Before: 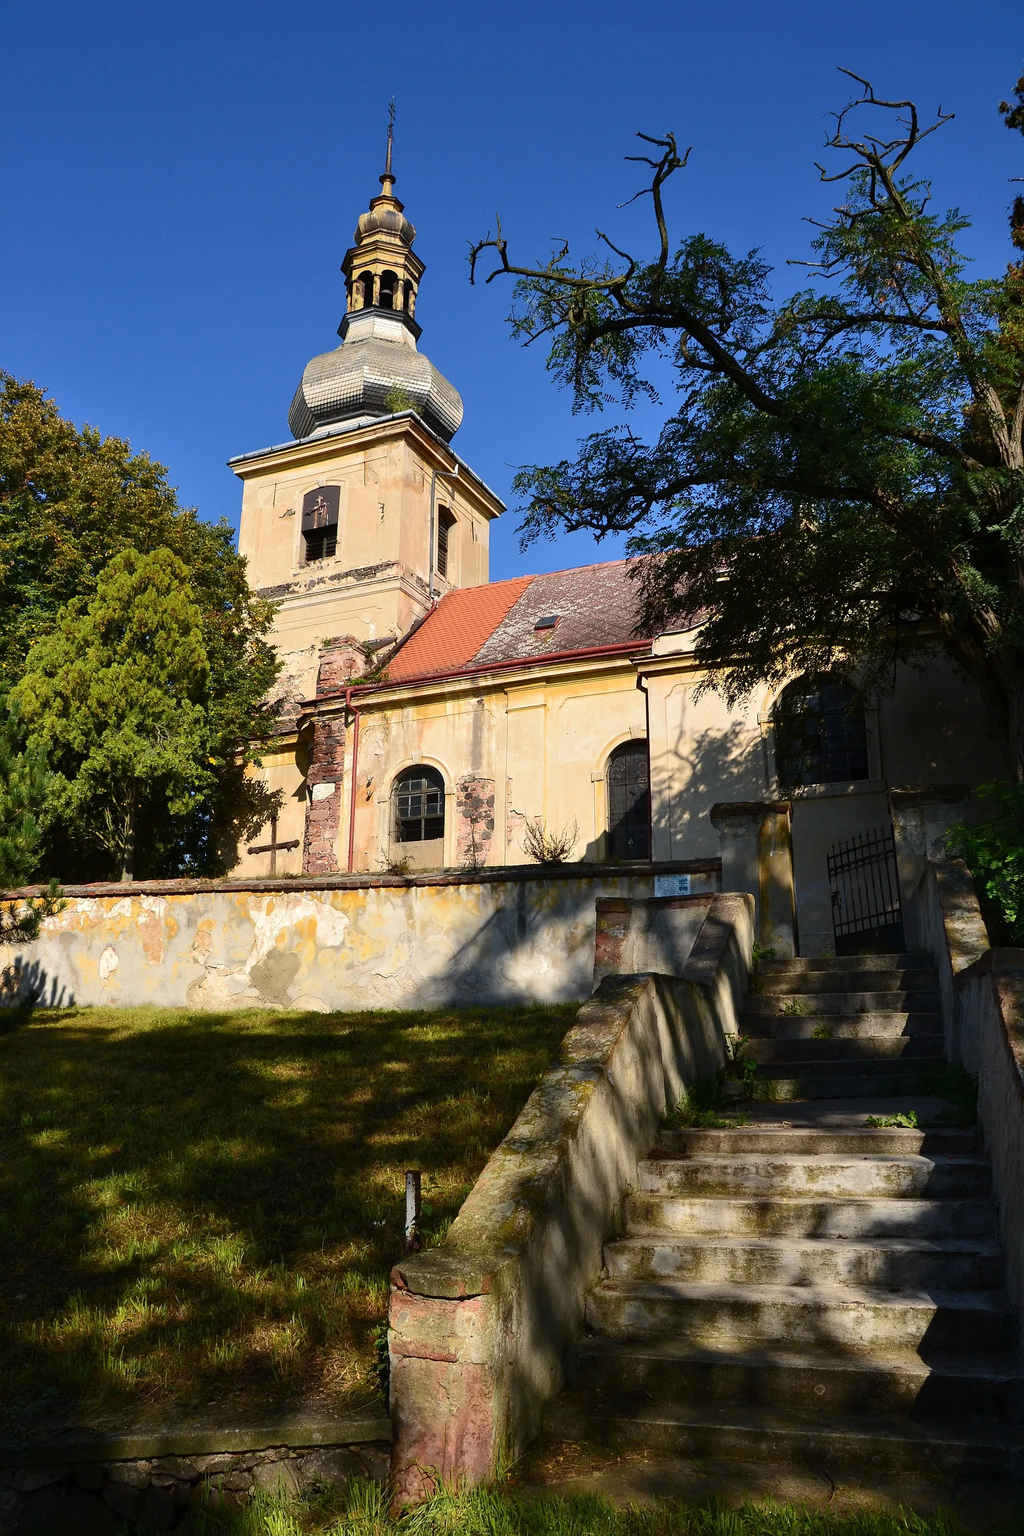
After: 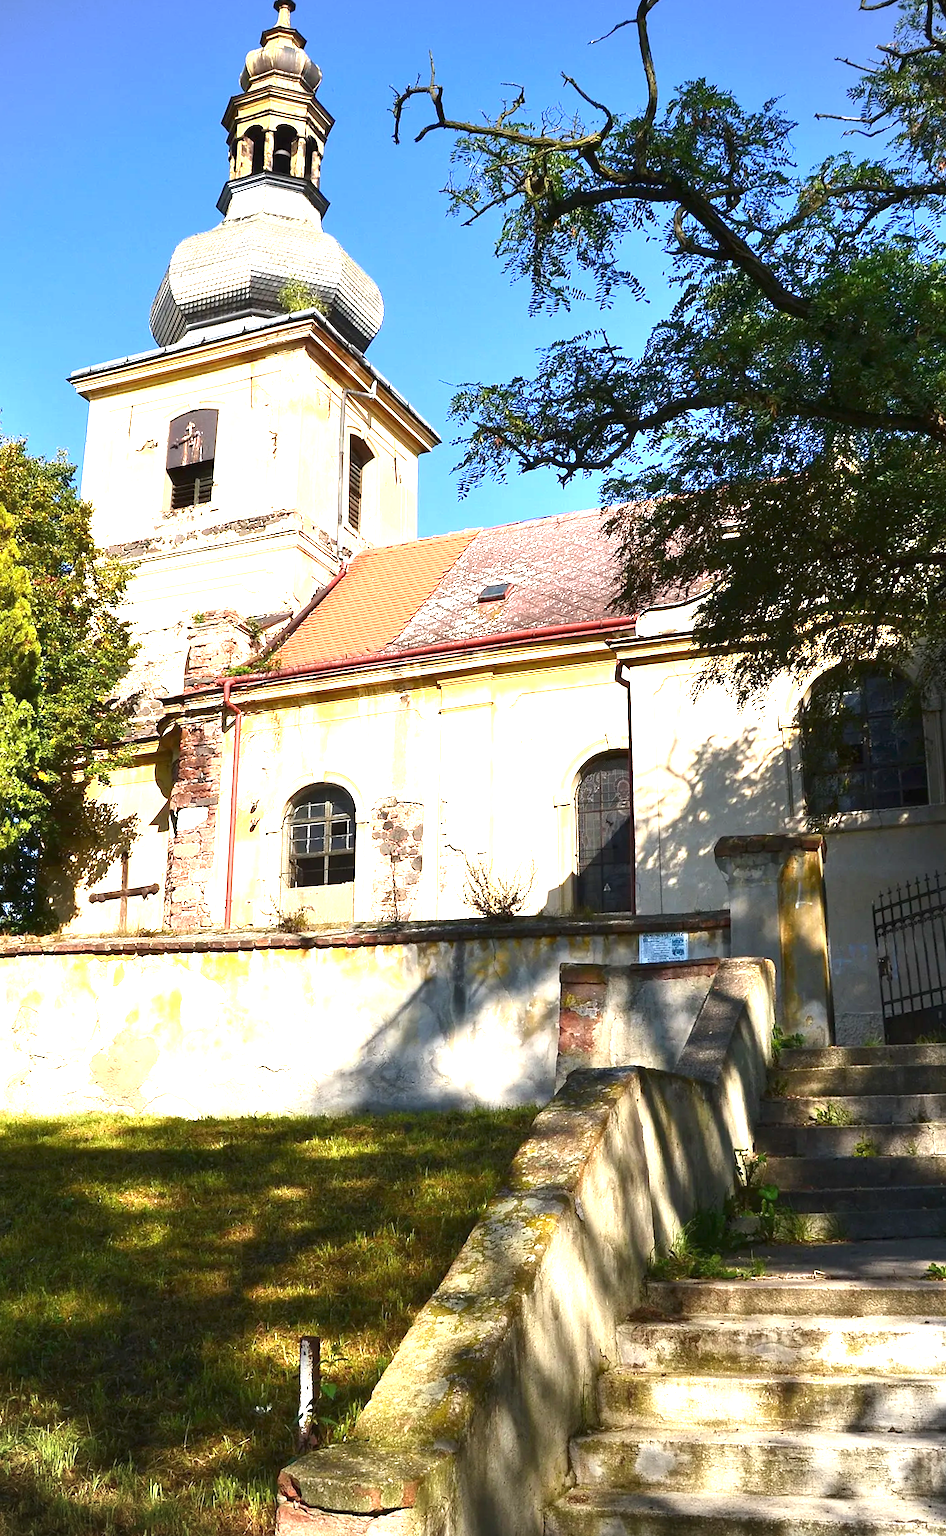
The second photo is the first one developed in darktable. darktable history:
rotate and perspective: rotation 0.226°, lens shift (vertical) -0.042, crop left 0.023, crop right 0.982, crop top 0.006, crop bottom 0.994
crop and rotate: left 17.046%, top 10.659%, right 12.989%, bottom 14.553%
exposure: black level correction 0, exposure 1.6 EV, compensate exposure bias true, compensate highlight preservation false
vignetting: fall-off start 91.19%
